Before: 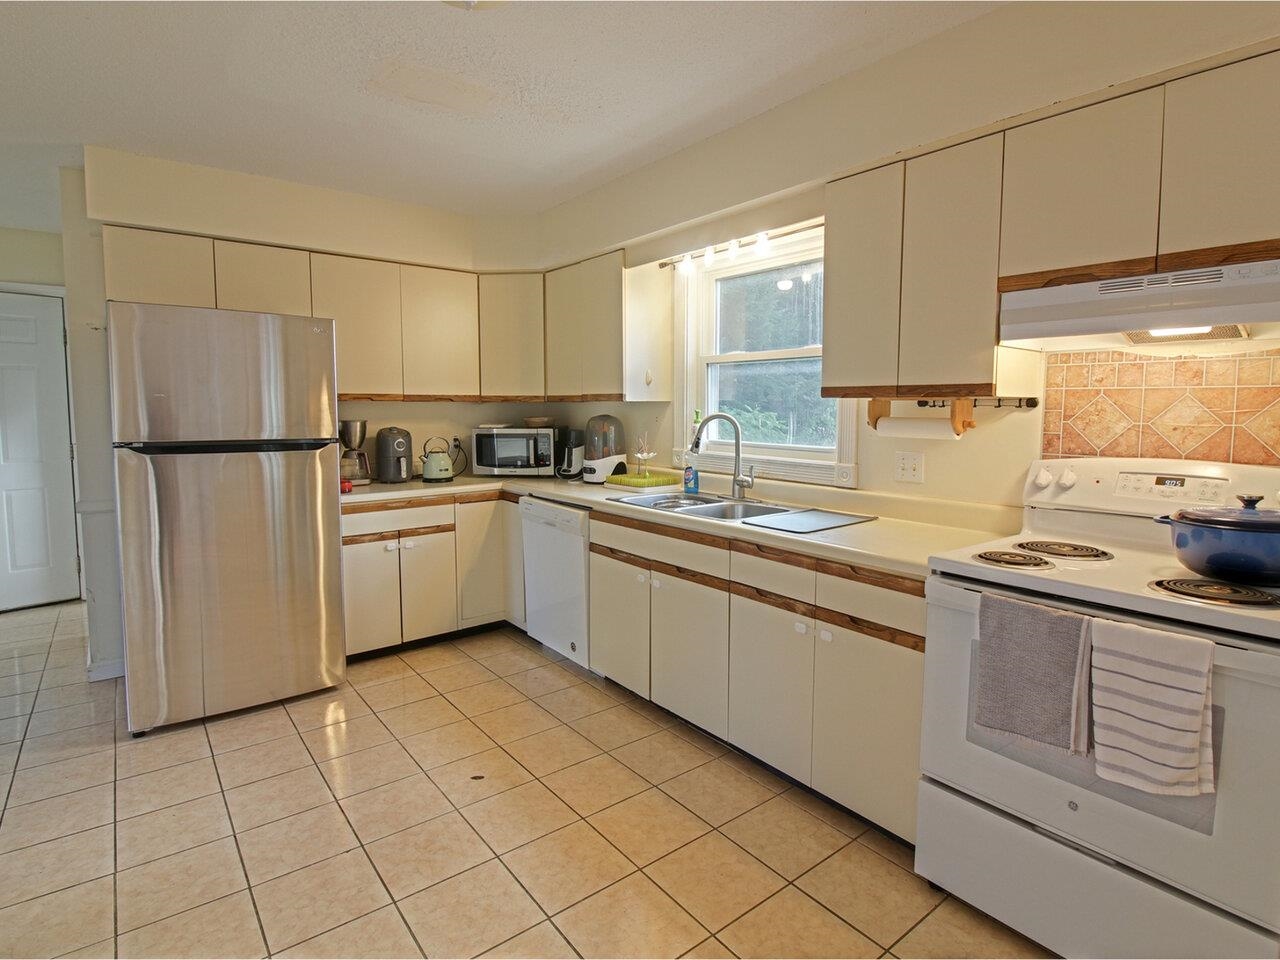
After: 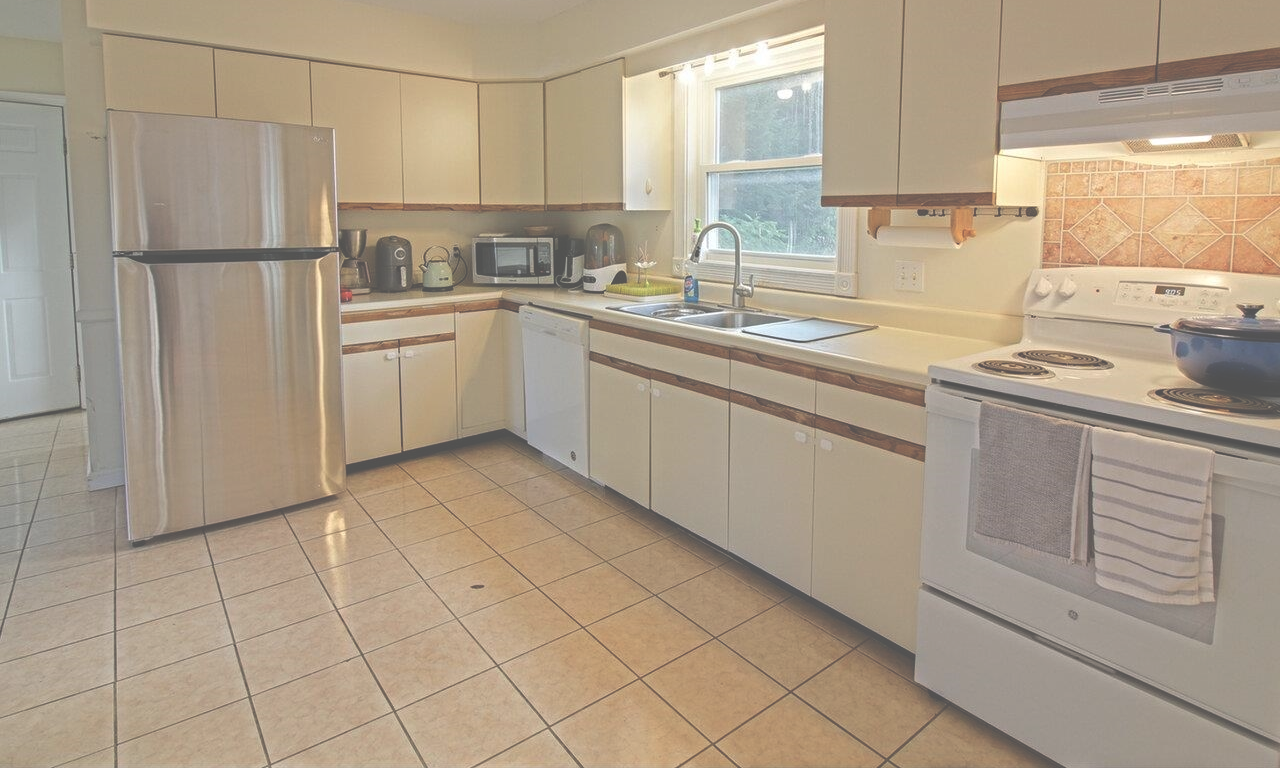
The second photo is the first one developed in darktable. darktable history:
tone equalizer: on, module defaults
exposure: black level correction -0.087, compensate highlight preservation false
crop and rotate: top 19.998%
